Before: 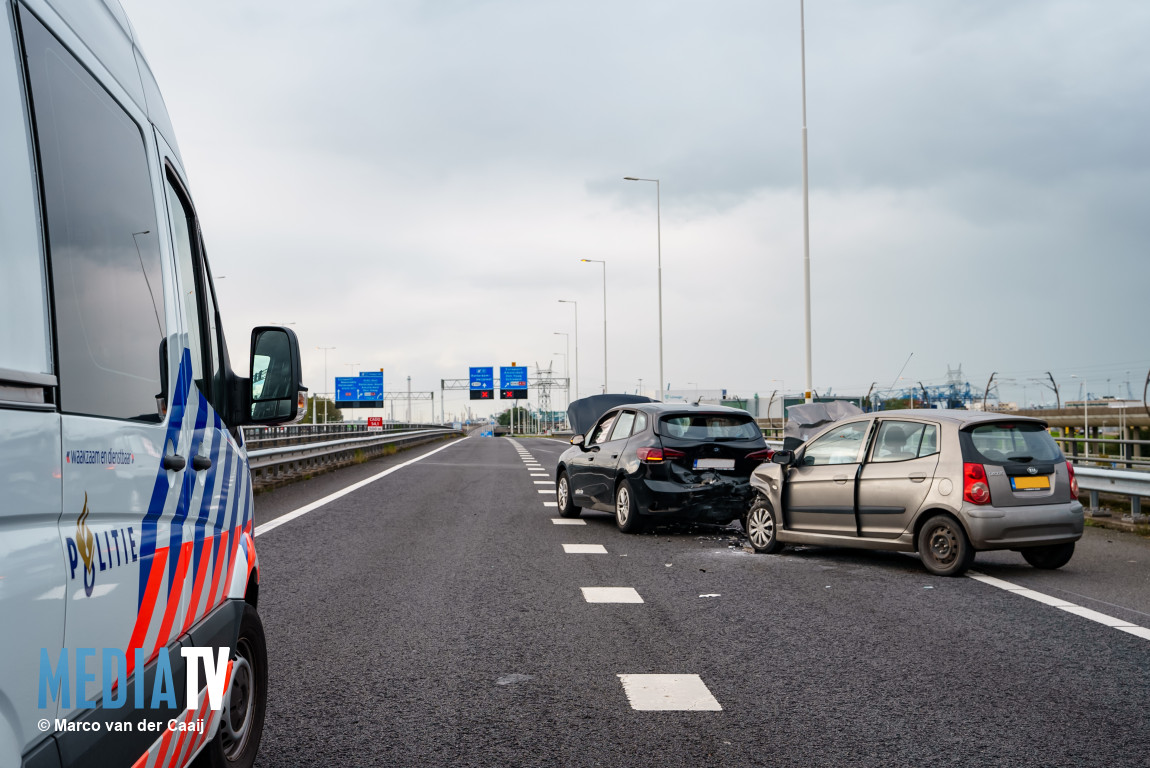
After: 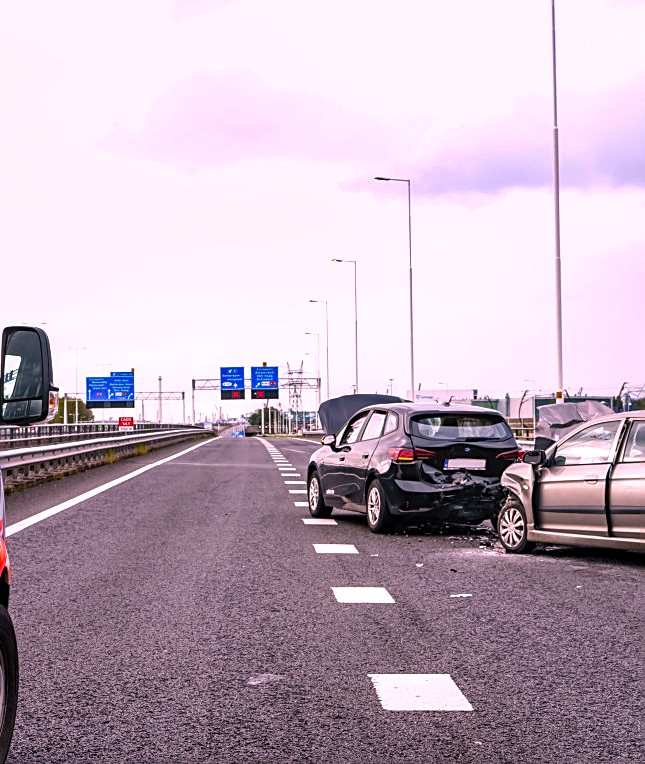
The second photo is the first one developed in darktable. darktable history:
white balance: red 1.042, blue 1.17
exposure: black level correction 0.001, exposure 0.5 EV, compensate exposure bias true, compensate highlight preservation false
local contrast: on, module defaults
color correction: highlights a* 11.96, highlights b* 11.58
crop: left 21.674%, right 22.086%
shadows and highlights: soften with gaussian
sharpen: on, module defaults
